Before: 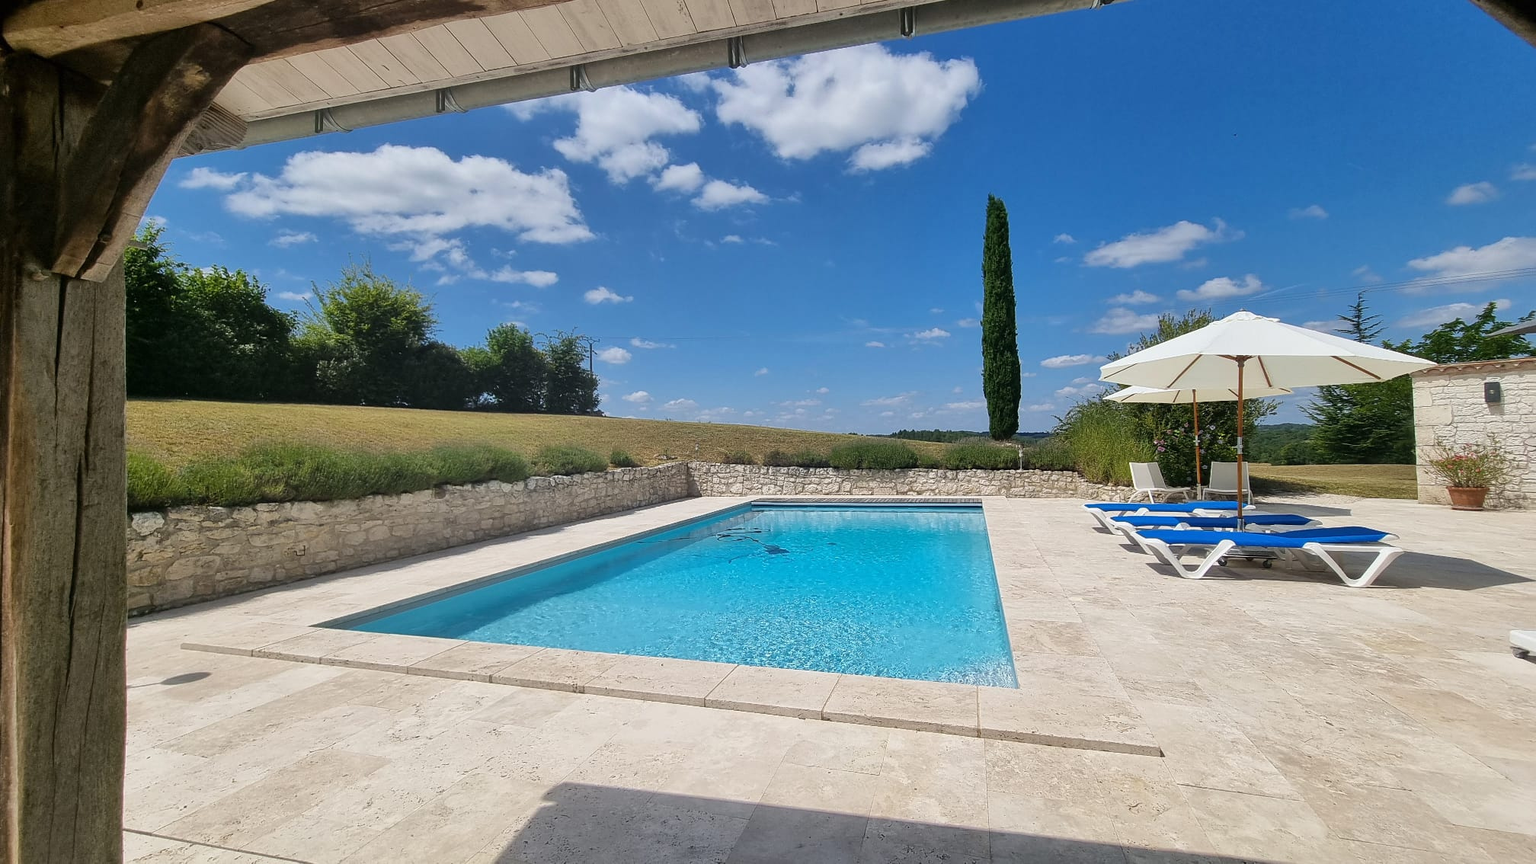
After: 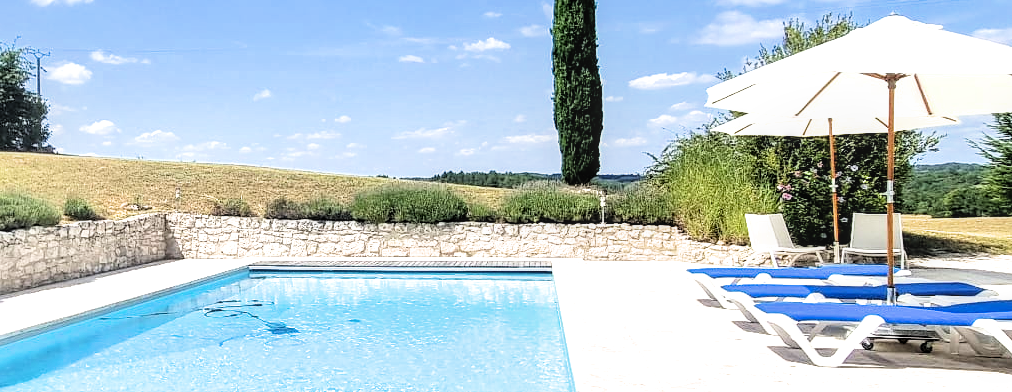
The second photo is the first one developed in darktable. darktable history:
crop: left 36.607%, top 34.735%, right 13.146%, bottom 30.611%
filmic rgb: black relative exposure -4 EV, white relative exposure 3 EV, hardness 3.02, contrast 1.5
exposure: exposure 1.5 EV, compensate highlight preservation false
local contrast: on, module defaults
